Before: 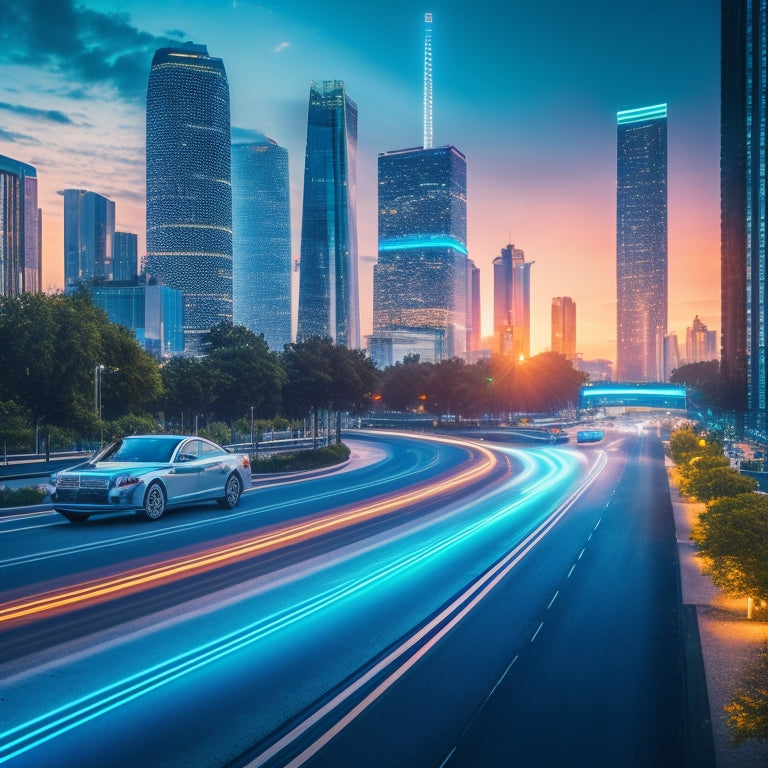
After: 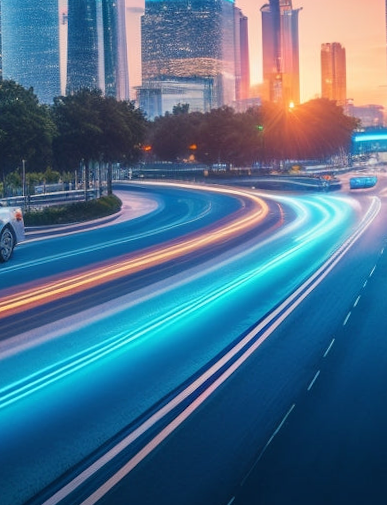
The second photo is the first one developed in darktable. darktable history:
rotate and perspective: rotation -1.32°, lens shift (horizontal) -0.031, crop left 0.015, crop right 0.985, crop top 0.047, crop bottom 0.982
crop and rotate: left 29.237%, top 31.152%, right 19.807%
